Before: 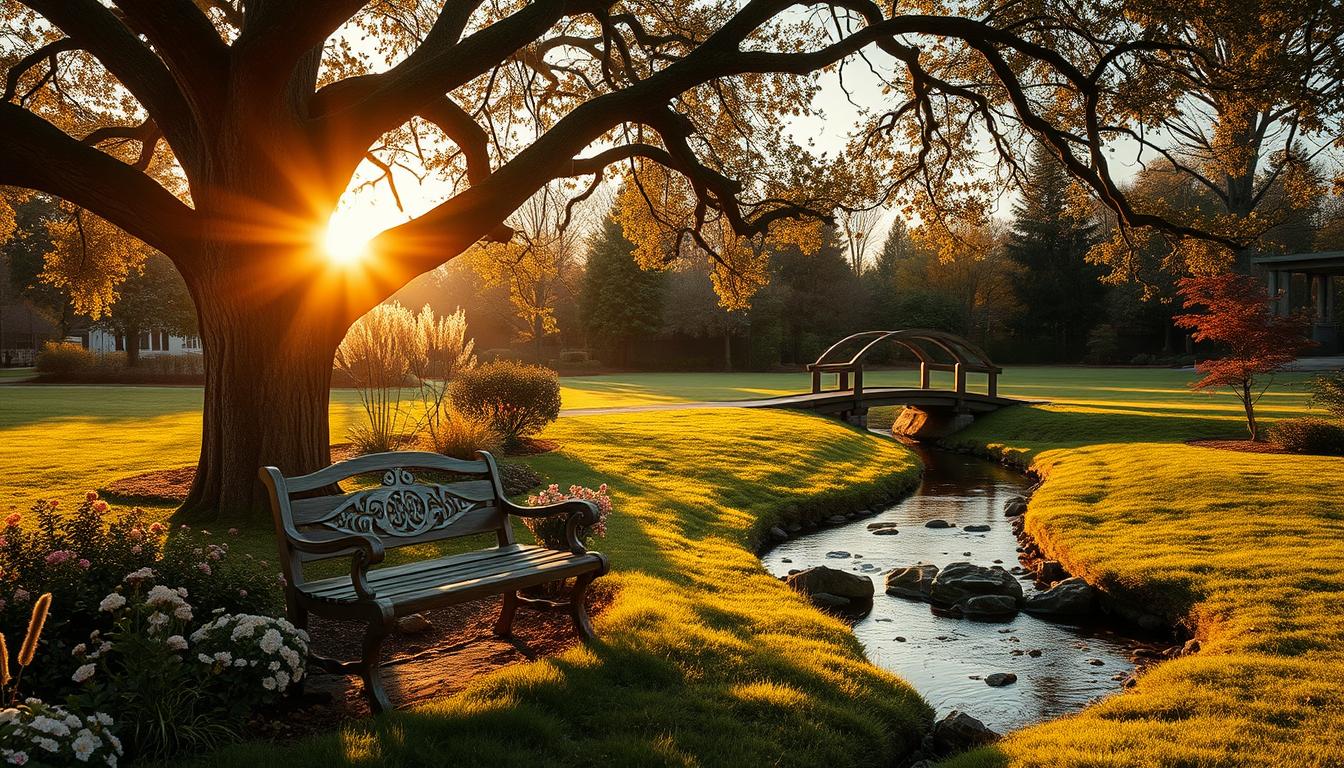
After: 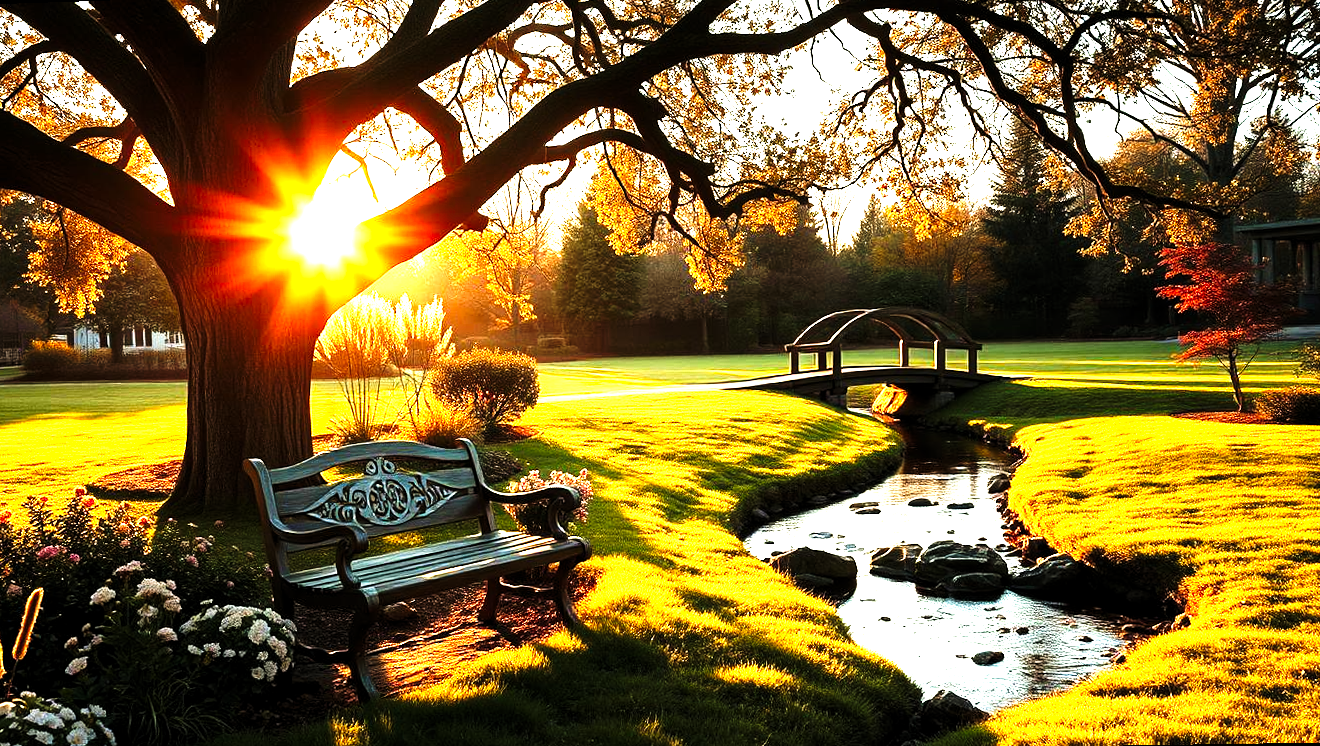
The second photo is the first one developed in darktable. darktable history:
base curve: curves: ch0 [(0, 0) (0.032, 0.025) (0.121, 0.166) (0.206, 0.329) (0.605, 0.79) (1, 1)], preserve colors none
levels: levels [0.012, 0.367, 0.697]
rotate and perspective: rotation -1.32°, lens shift (horizontal) -0.031, crop left 0.015, crop right 0.985, crop top 0.047, crop bottom 0.982
velvia: strength 17%
